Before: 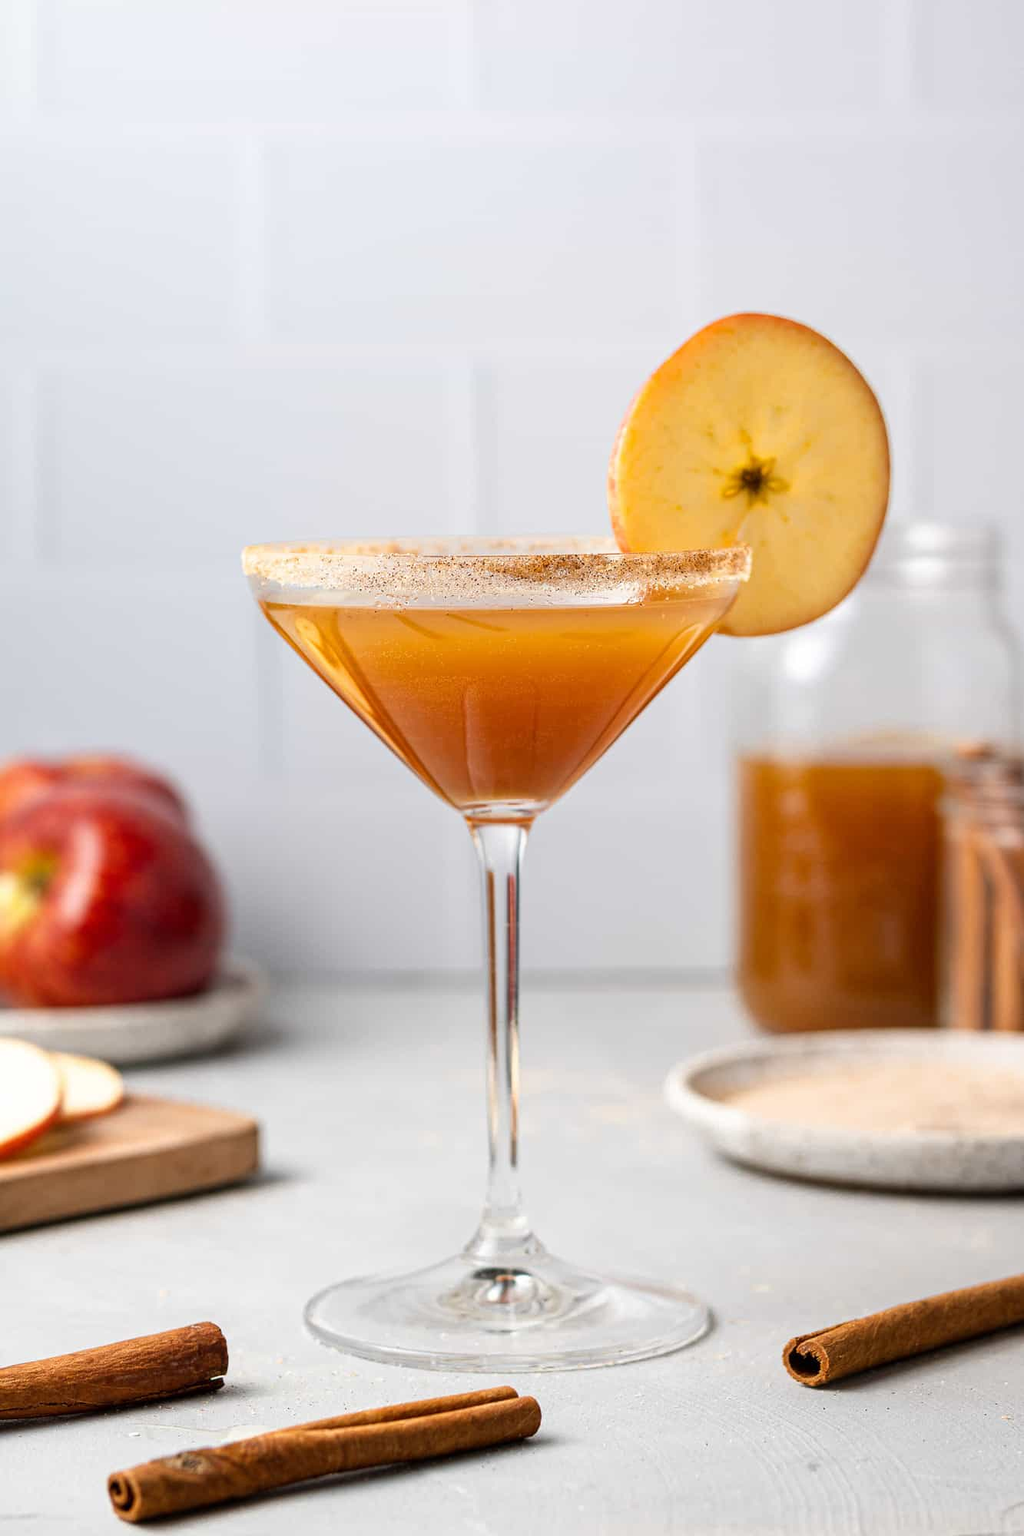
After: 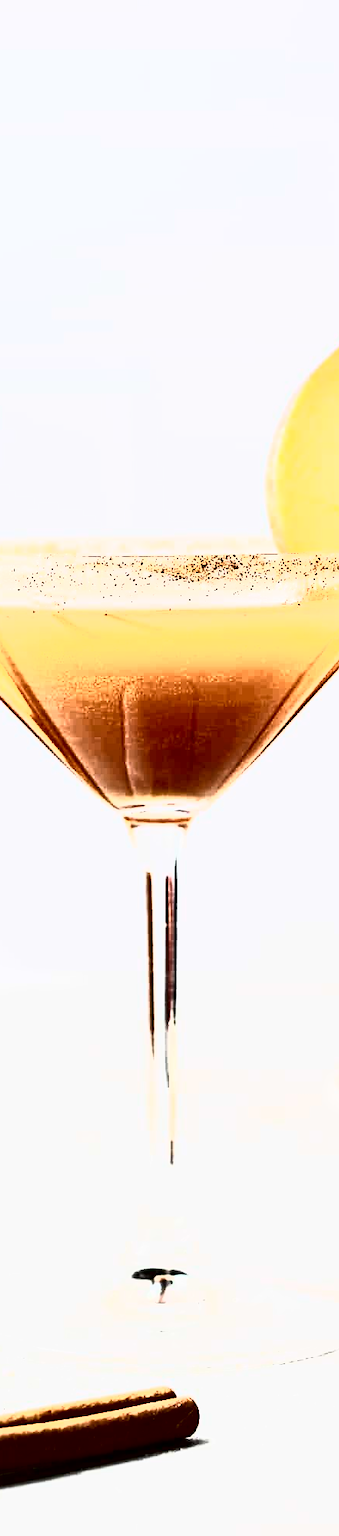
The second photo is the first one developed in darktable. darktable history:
crop: left 33.4%, right 33.411%
tone curve: curves: ch0 [(0, 0) (0.003, 0.001) (0.011, 0.003) (0.025, 0.003) (0.044, 0.003) (0.069, 0.003) (0.1, 0.006) (0.136, 0.007) (0.177, 0.009) (0.224, 0.007) (0.277, 0.026) (0.335, 0.126) (0.399, 0.254) (0.468, 0.493) (0.543, 0.892) (0.623, 0.984) (0.709, 0.979) (0.801, 0.979) (0.898, 0.982) (1, 1)], color space Lab, independent channels, preserve colors none
exposure: exposure -0.183 EV, compensate highlight preservation false
sharpen: radius 1.867, amount 0.41, threshold 1.391
